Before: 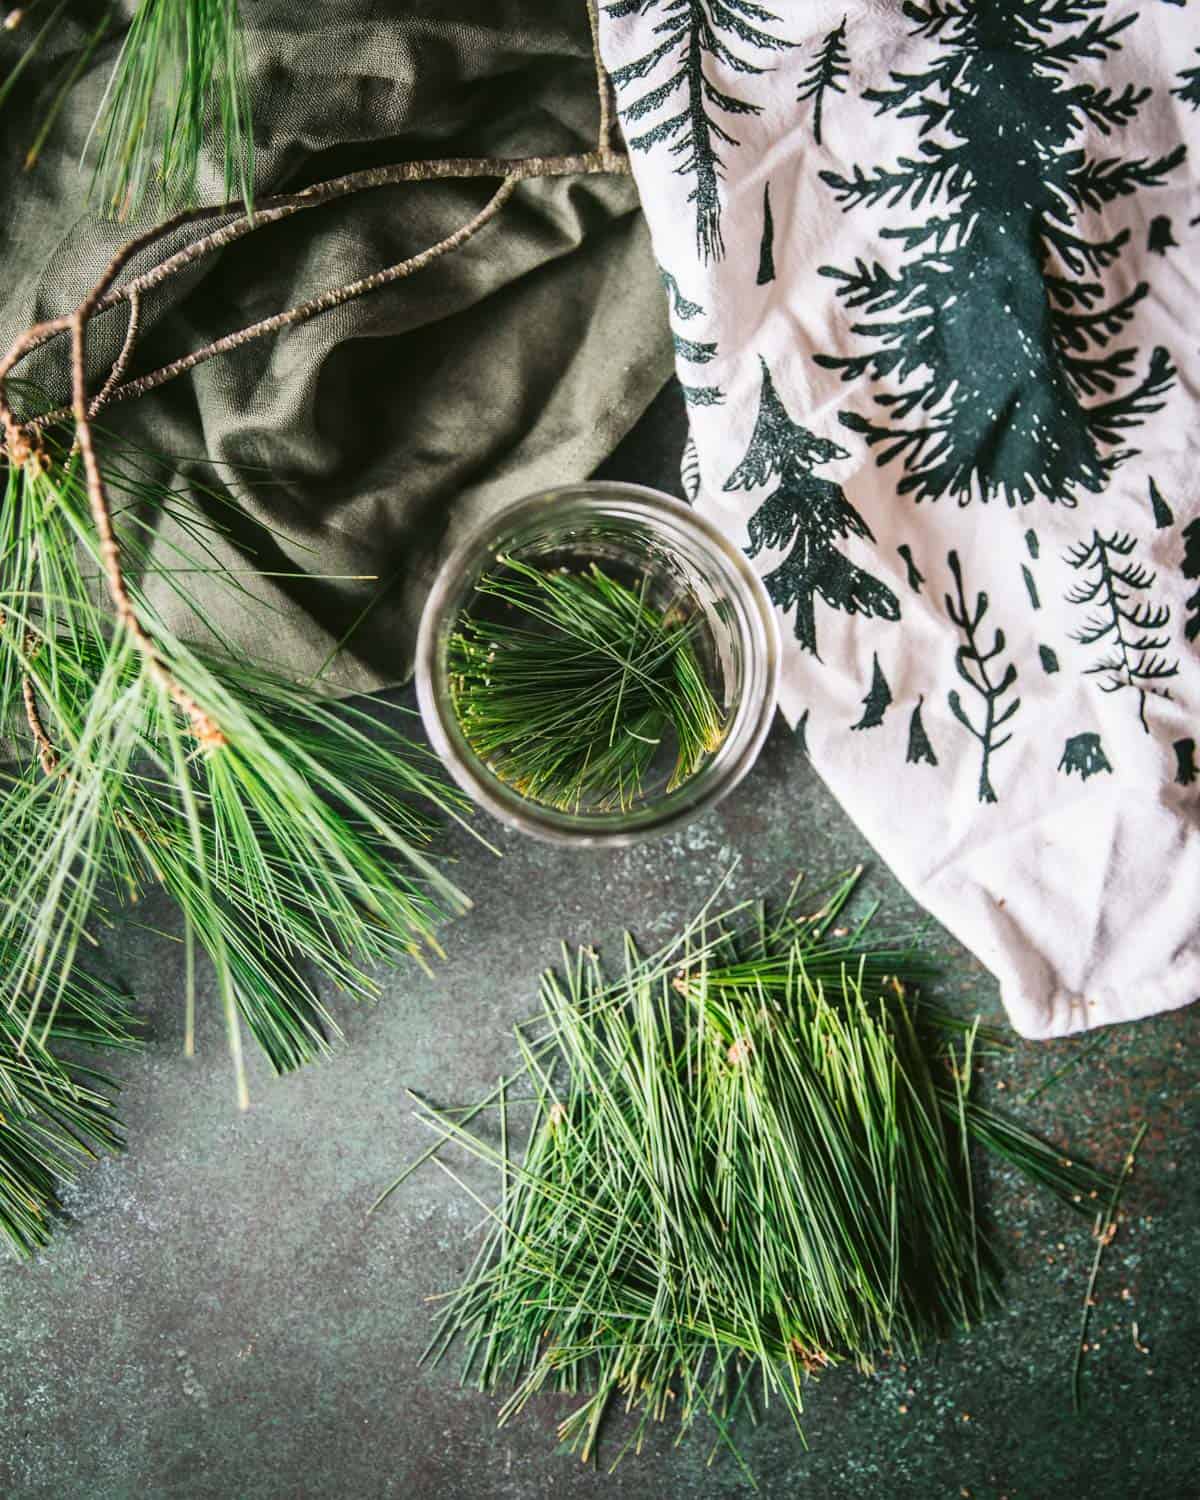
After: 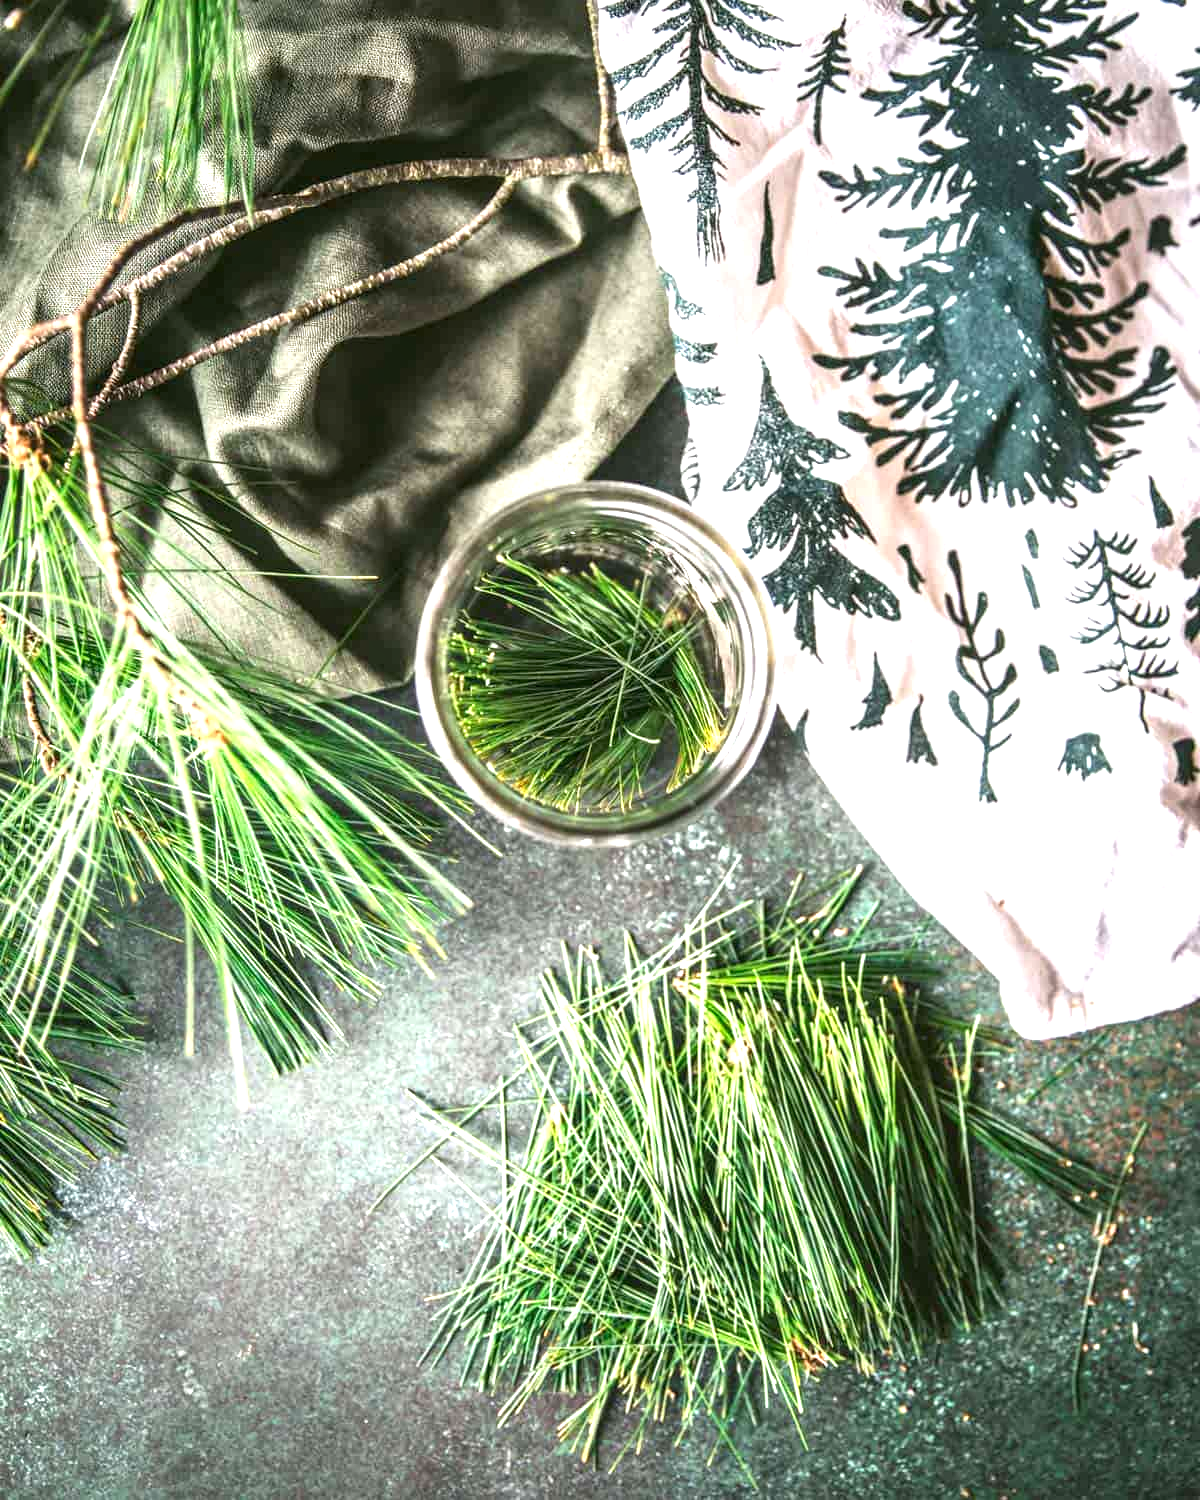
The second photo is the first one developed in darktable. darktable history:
exposure: black level correction 0.001, exposure 1.034 EV, compensate highlight preservation false
local contrast: on, module defaults
